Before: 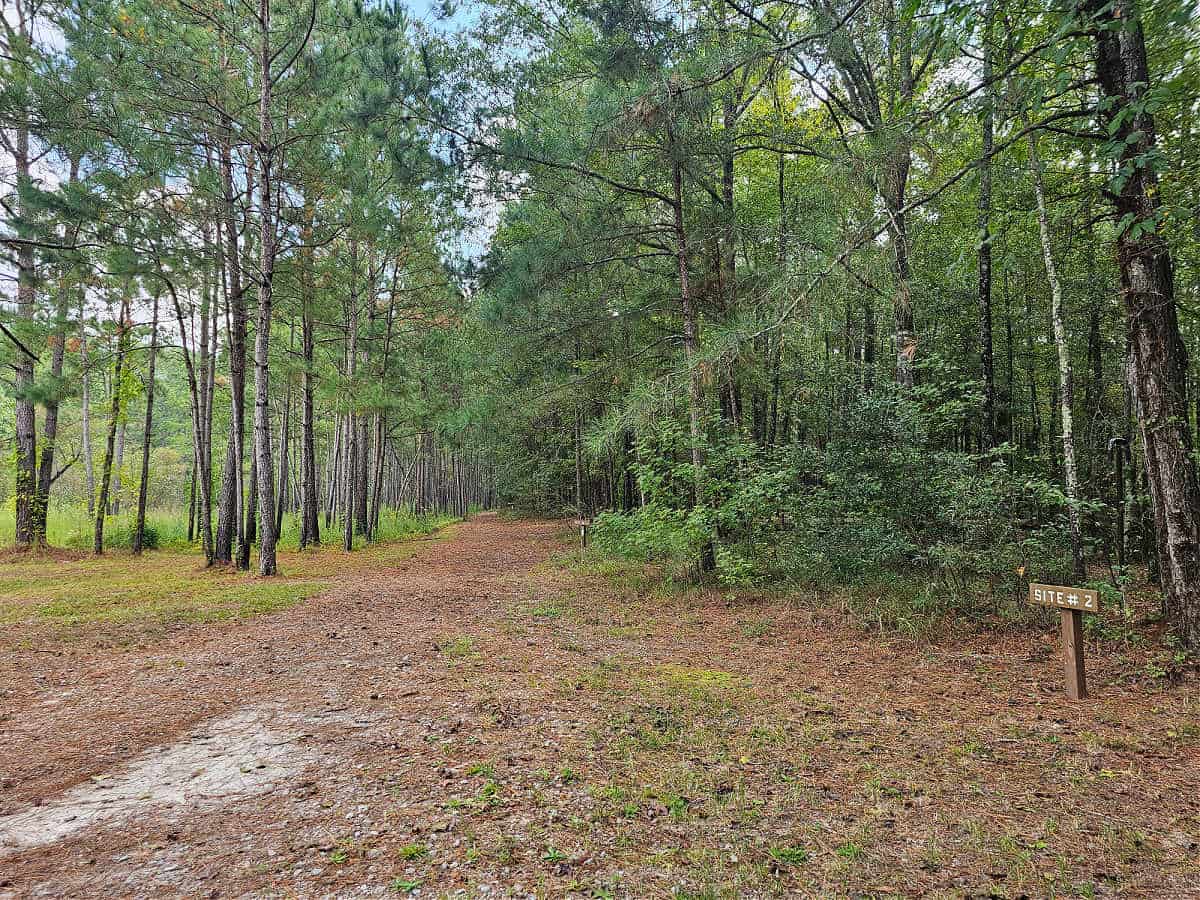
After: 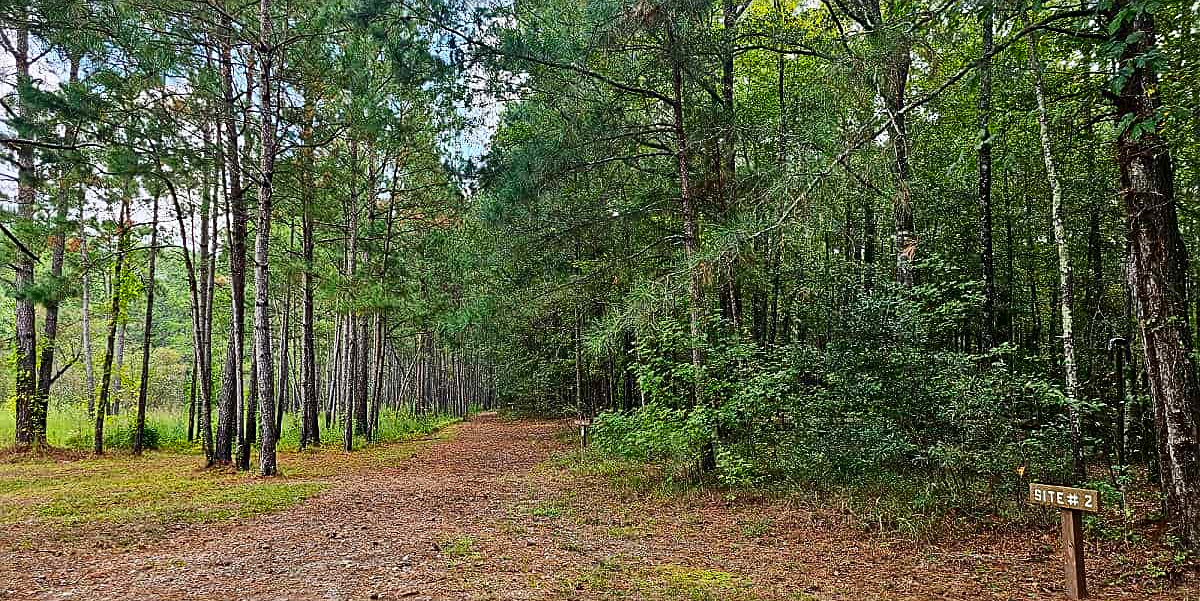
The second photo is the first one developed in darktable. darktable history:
contrast brightness saturation: contrast 0.19, brightness -0.101, saturation 0.208
crop: top 11.142%, bottom 22.005%
sharpen: radius 2.115, amount 0.38, threshold 0.091
